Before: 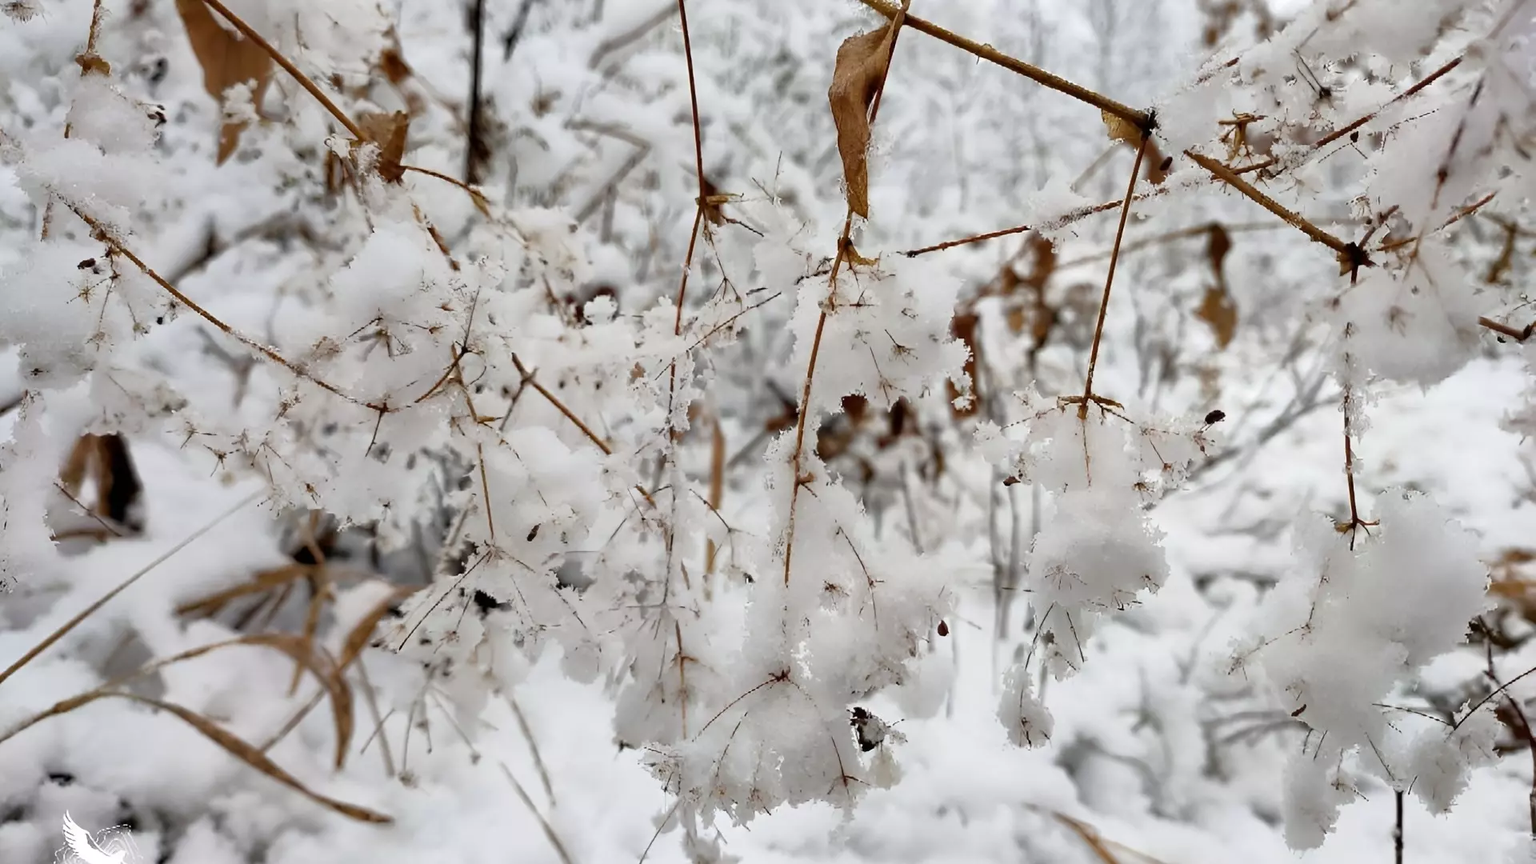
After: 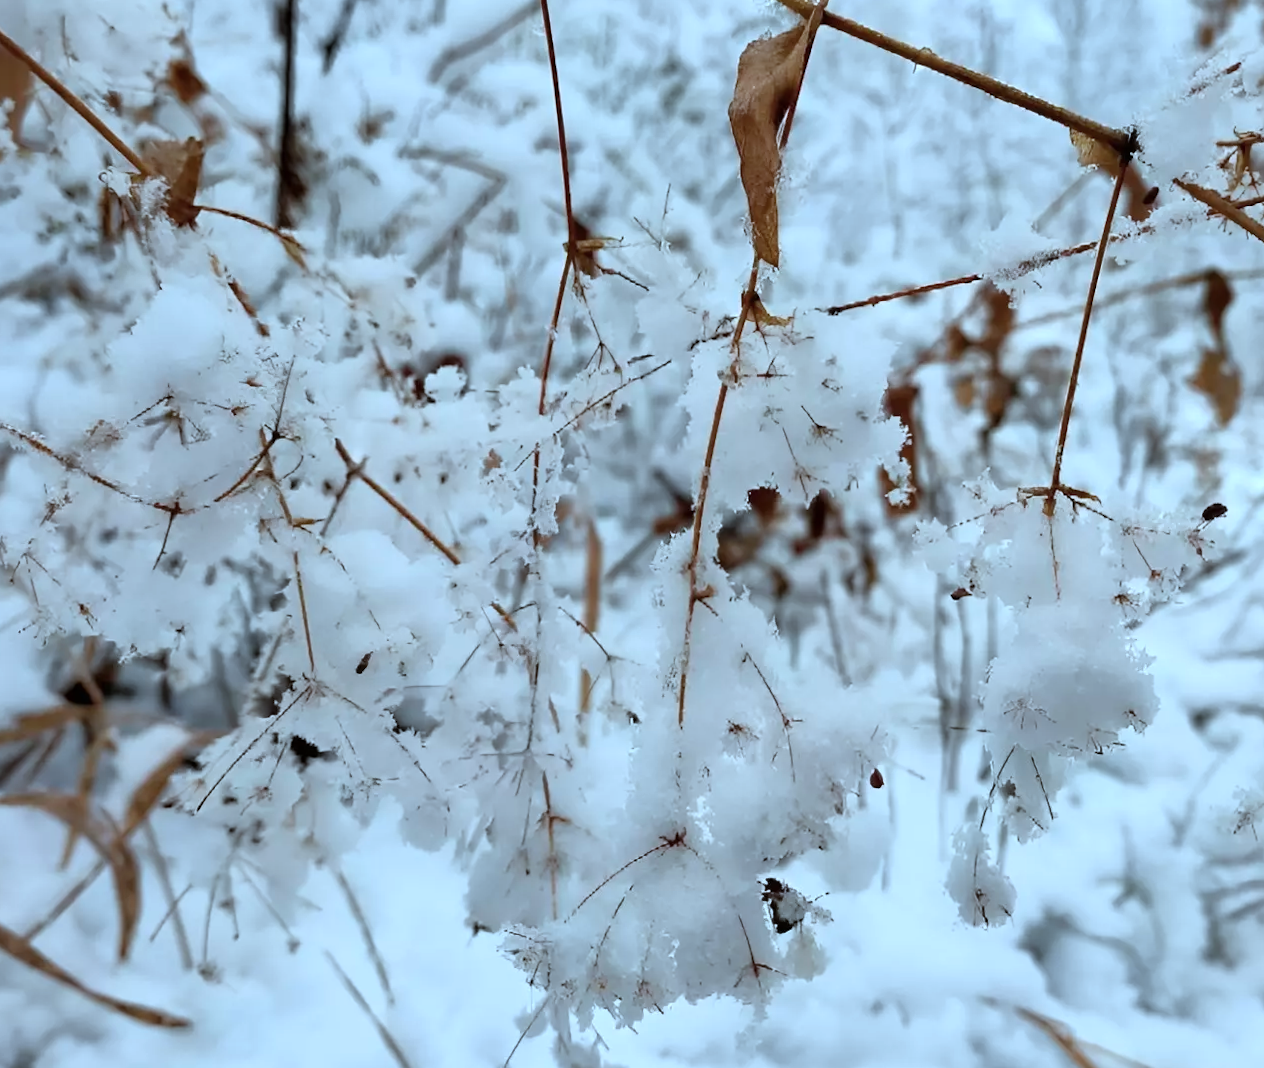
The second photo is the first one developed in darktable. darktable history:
color correction: highlights a* -9.73, highlights b* -21.22
crop and rotate: left 15.446%, right 17.836%
rotate and perspective: rotation -0.45°, automatic cropping original format, crop left 0.008, crop right 0.992, crop top 0.012, crop bottom 0.988
